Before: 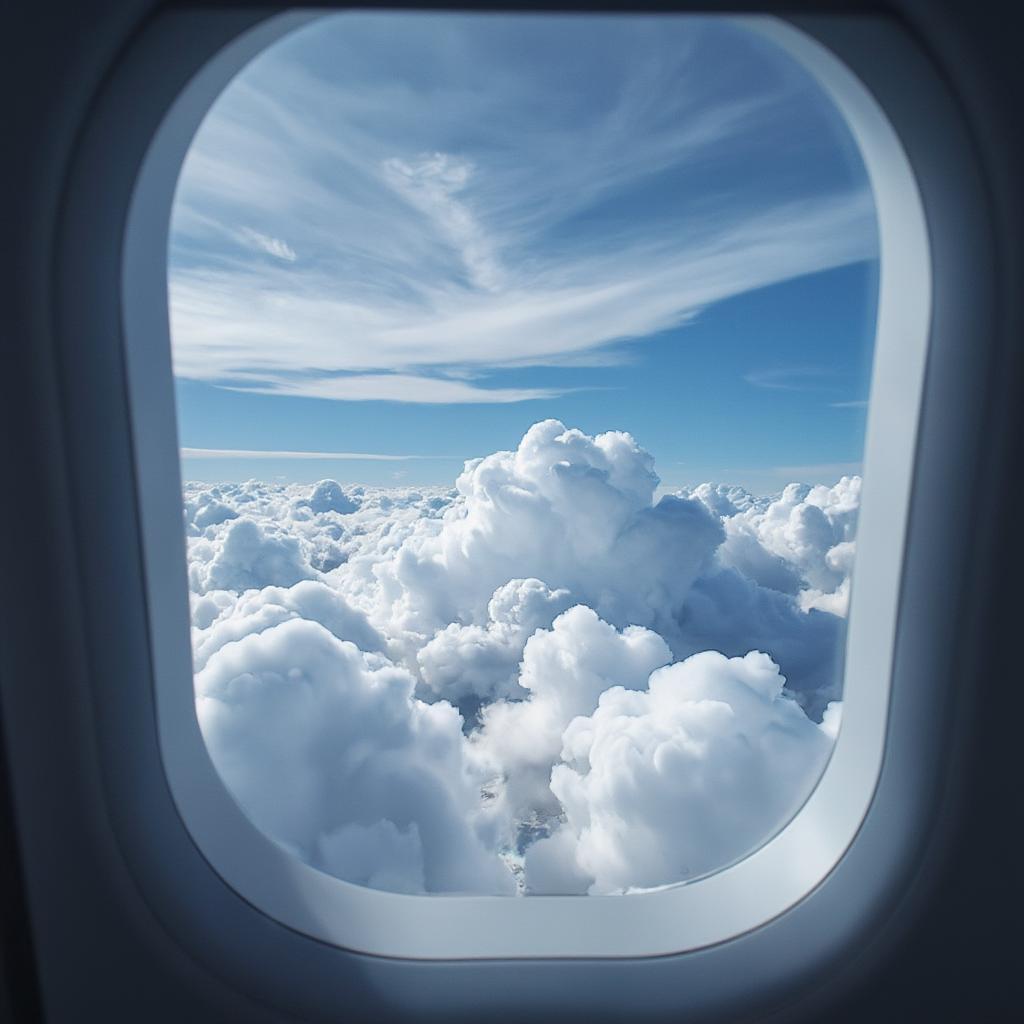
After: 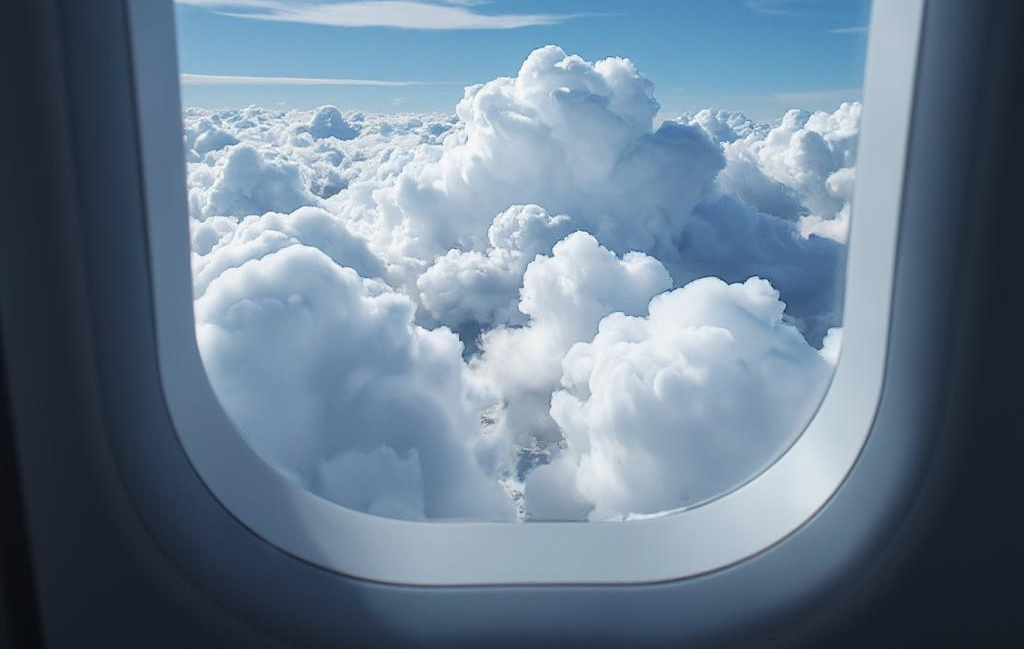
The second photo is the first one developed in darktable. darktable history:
crop and rotate: top 36.575%
